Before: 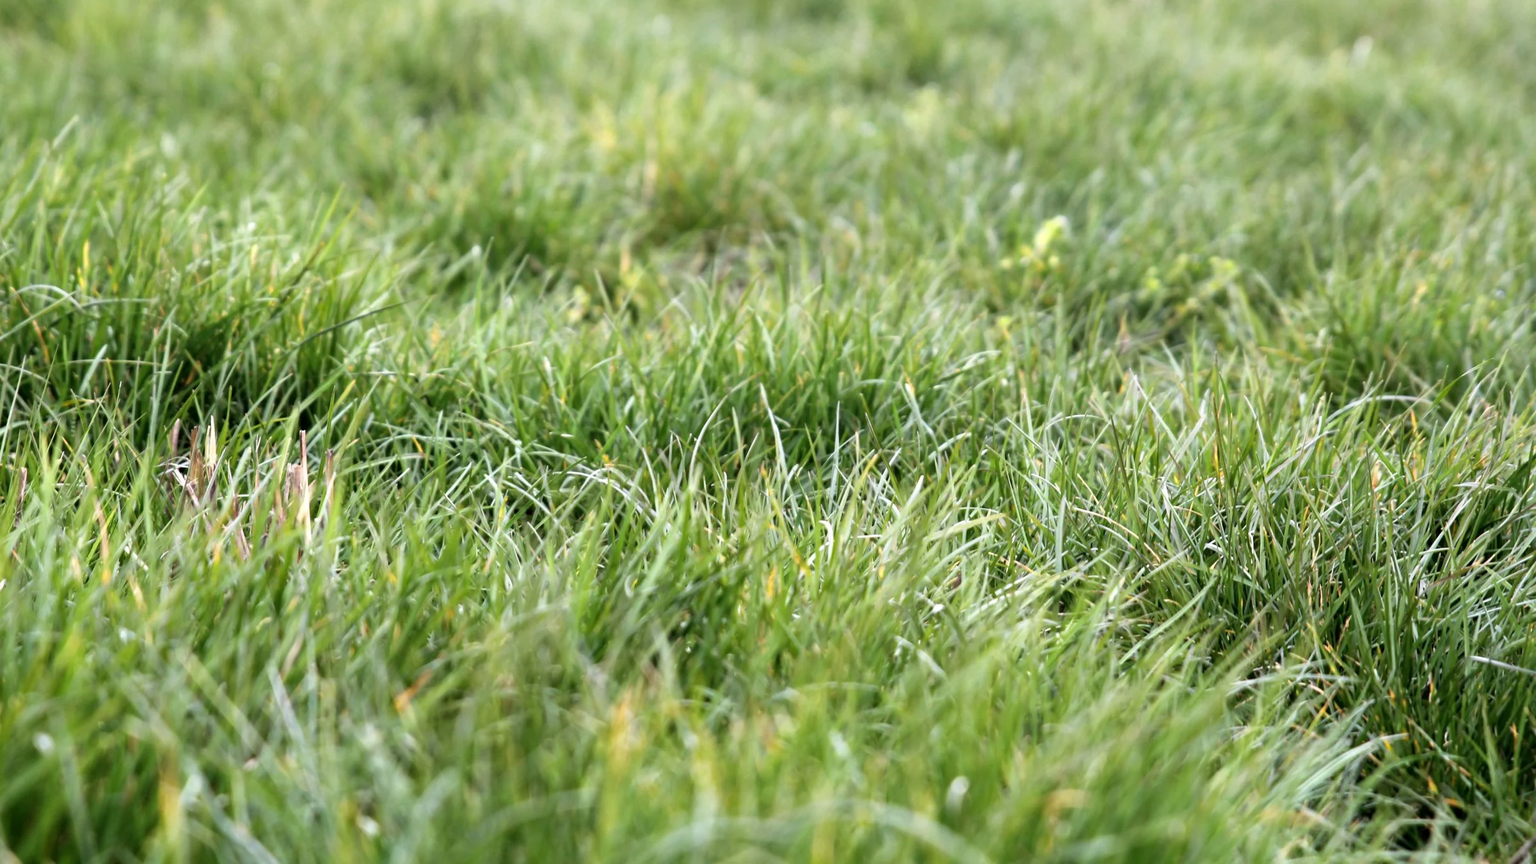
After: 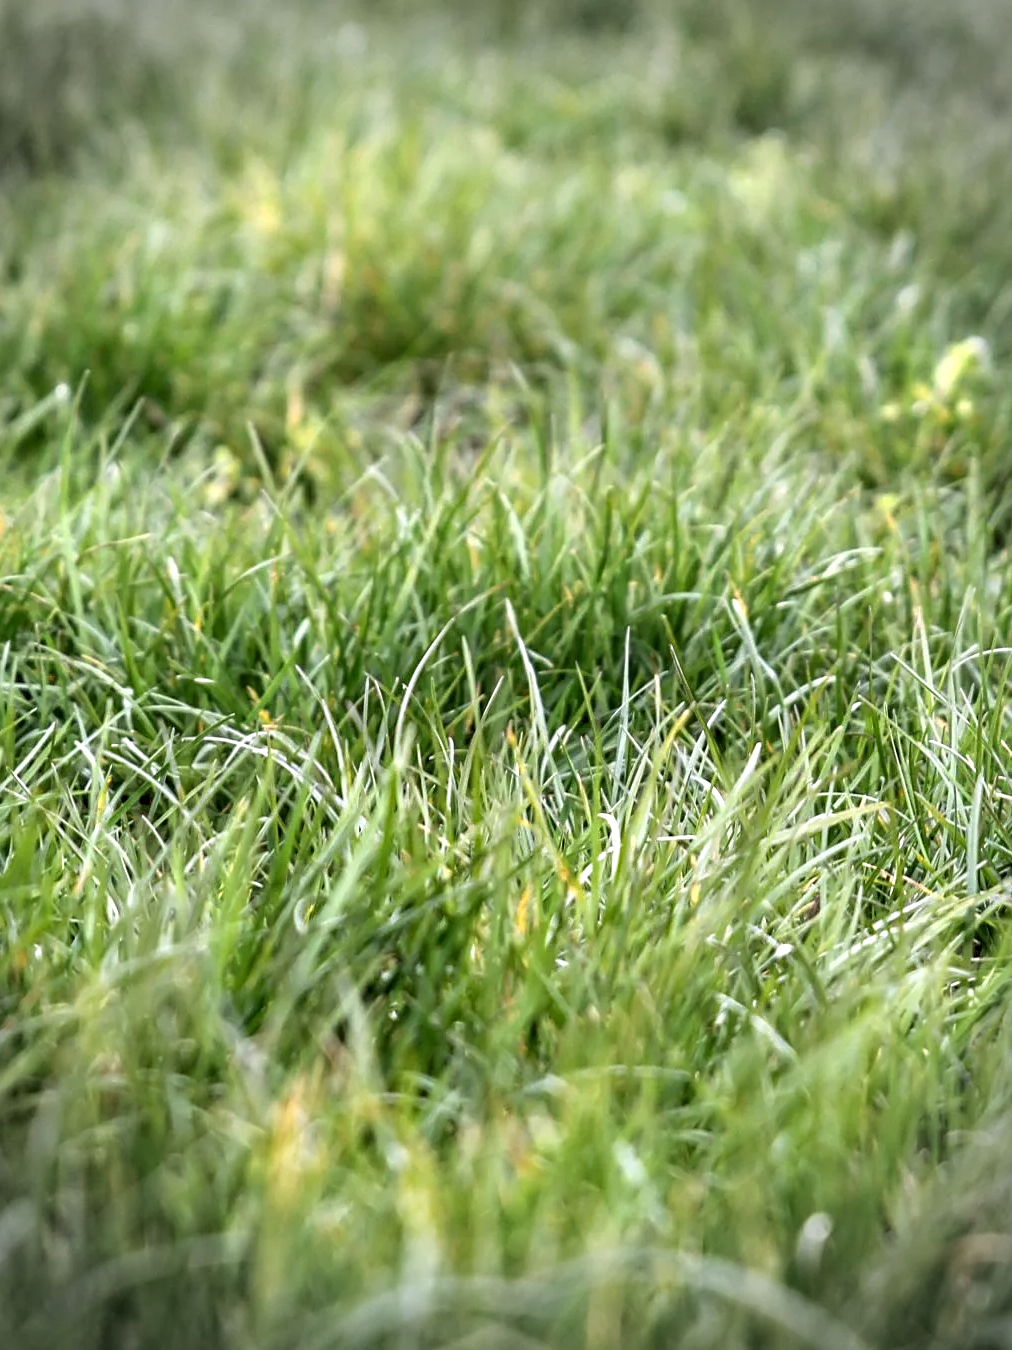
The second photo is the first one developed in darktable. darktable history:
vignetting: fall-off radius 31.35%, unbound false
local contrast: detail 130%
crop: left 28.441%, right 29.392%
sharpen: on, module defaults
